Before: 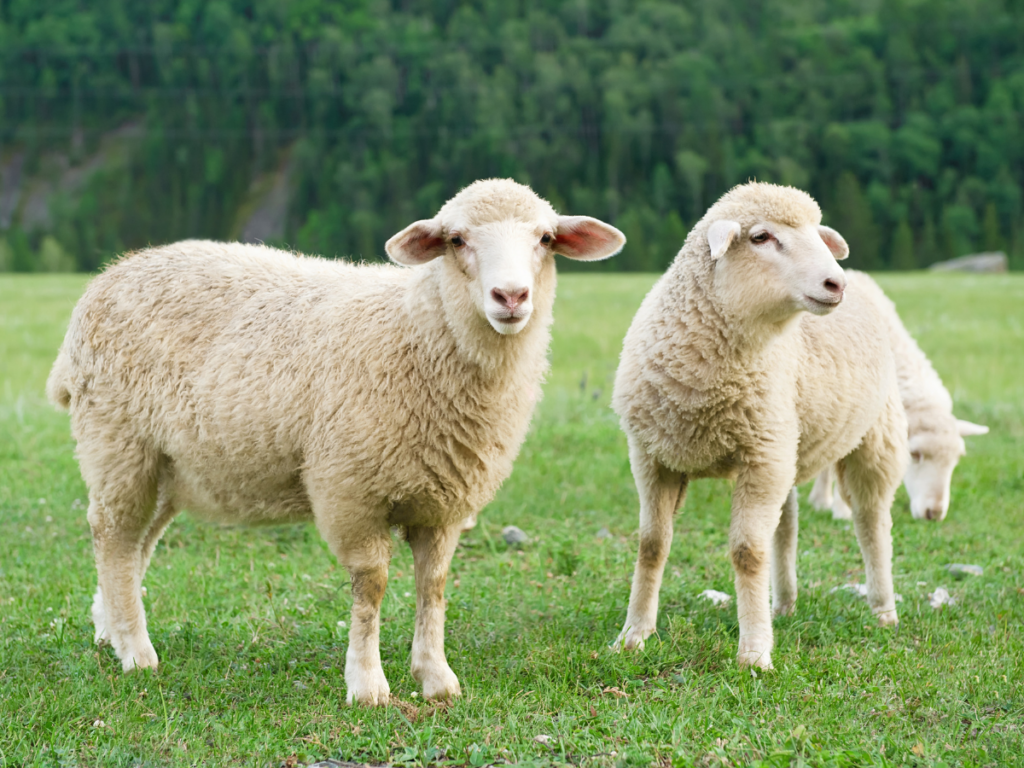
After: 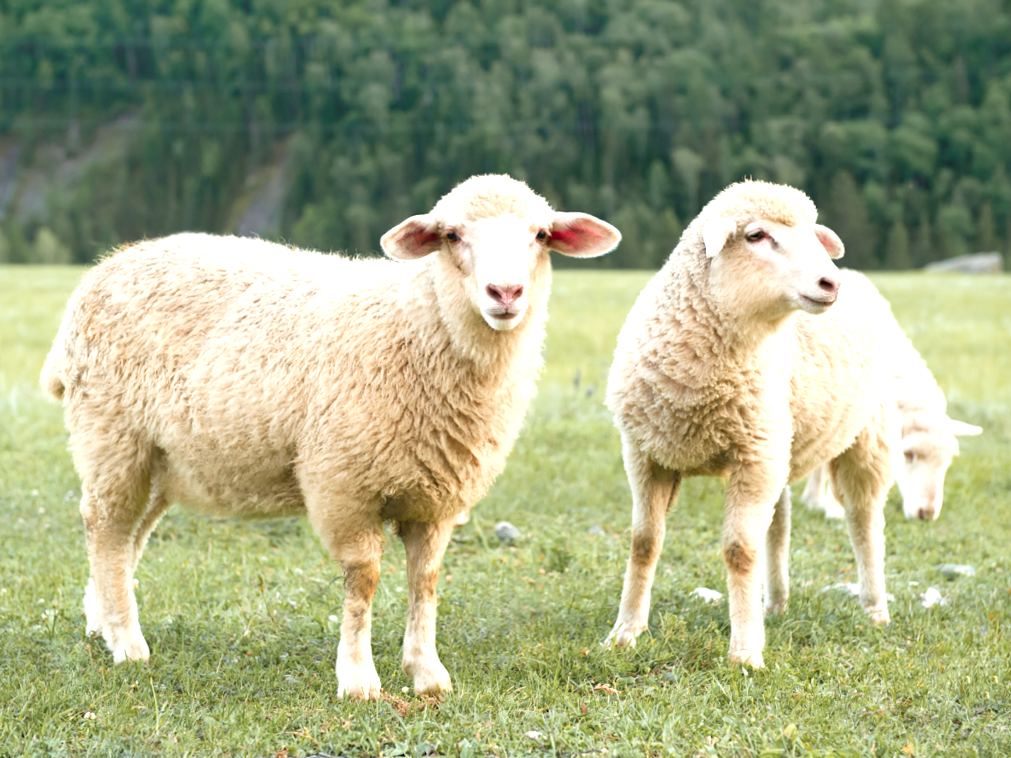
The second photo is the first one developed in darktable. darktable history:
exposure: exposure 0.631 EV, compensate highlight preservation false
crop and rotate: angle -0.553°
color zones: curves: ch1 [(0.263, 0.53) (0.376, 0.287) (0.487, 0.512) (0.748, 0.547) (1, 0.513)]; ch2 [(0.262, 0.45) (0.751, 0.477)]
